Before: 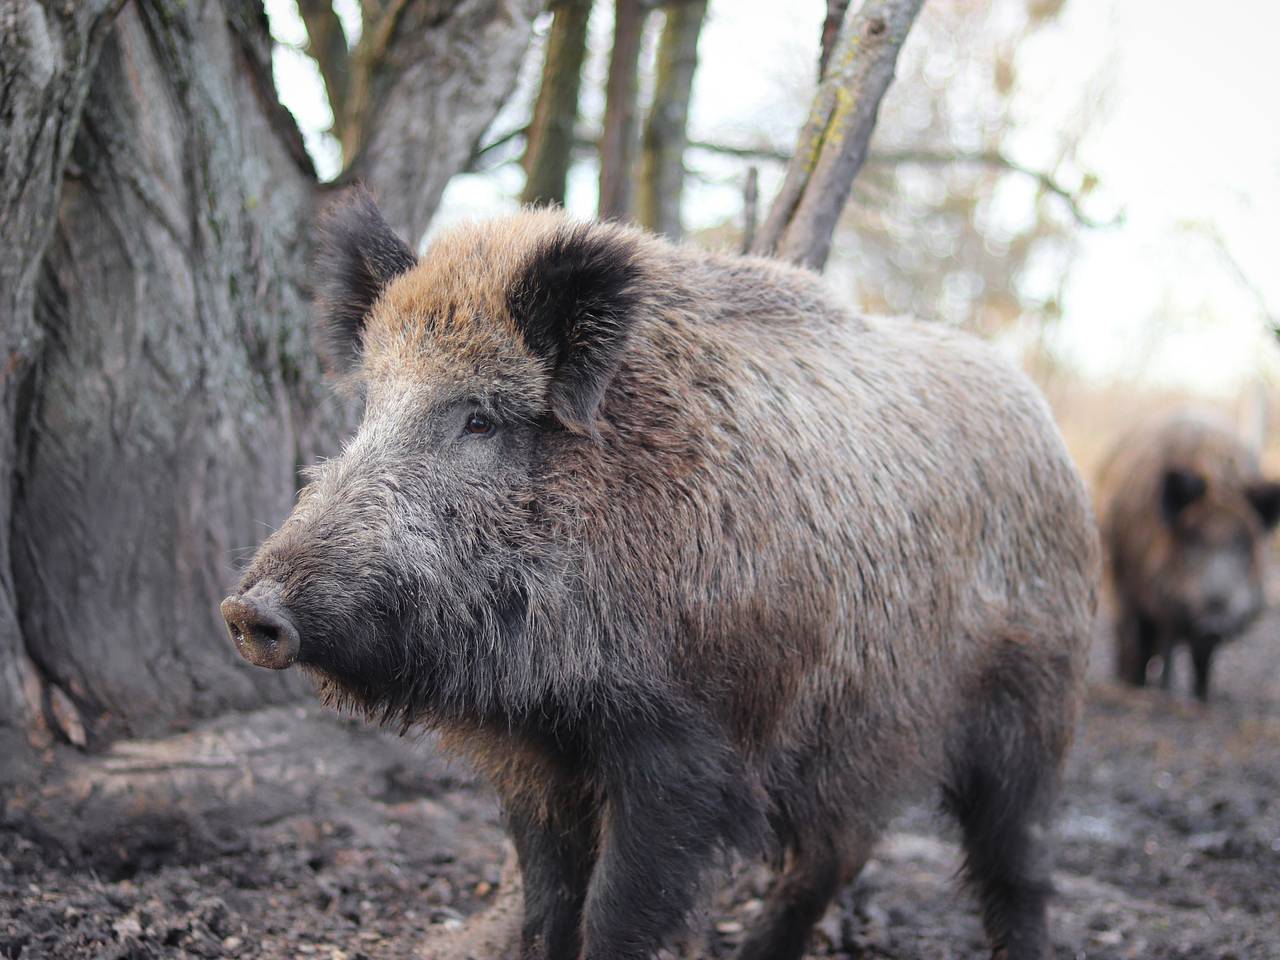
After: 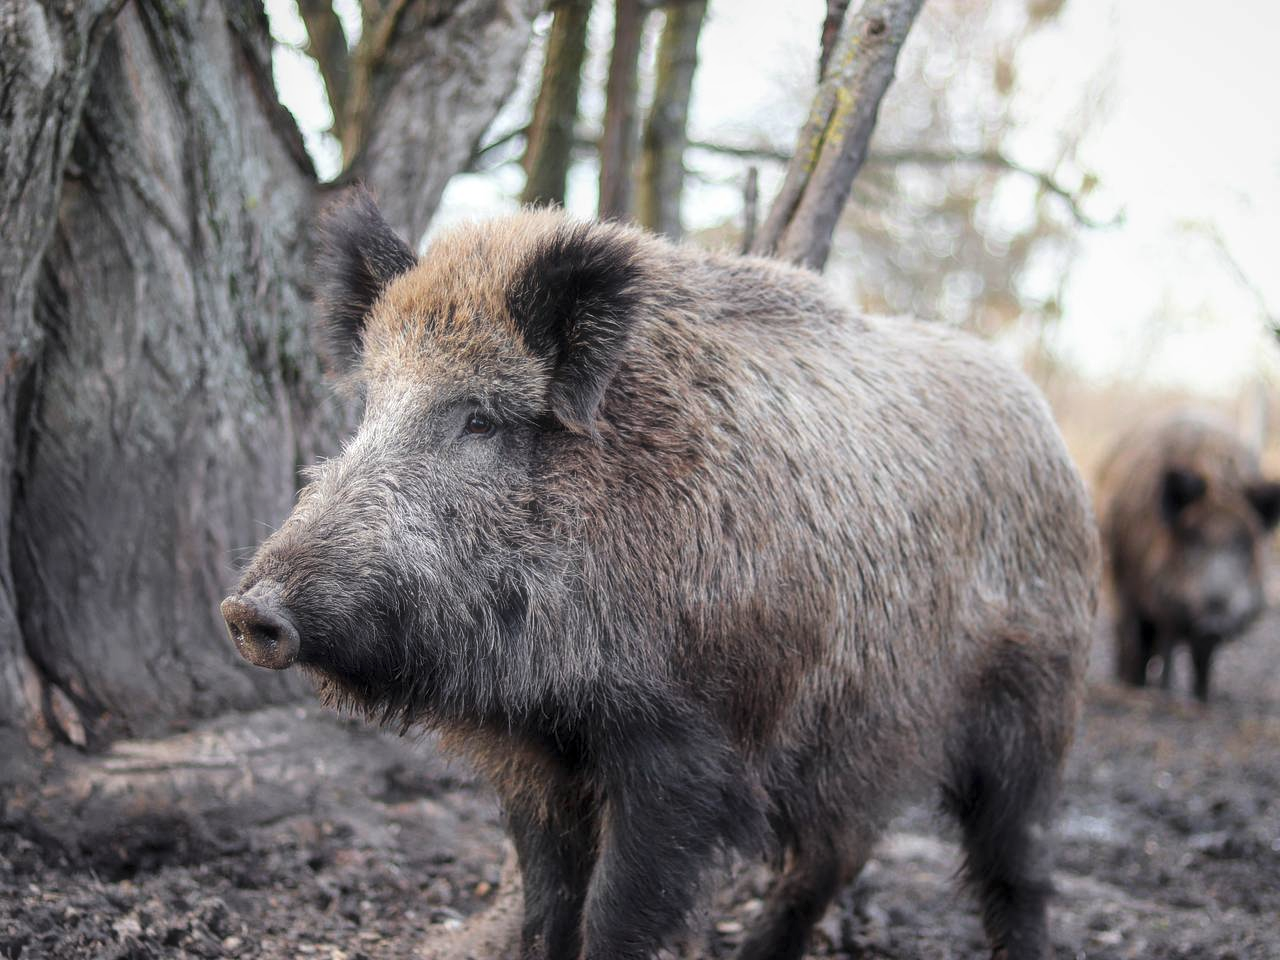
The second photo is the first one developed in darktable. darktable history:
local contrast: detail 130%
exposure: exposure -0.151 EV, compensate highlight preservation false
haze removal: strength -0.1, adaptive false
